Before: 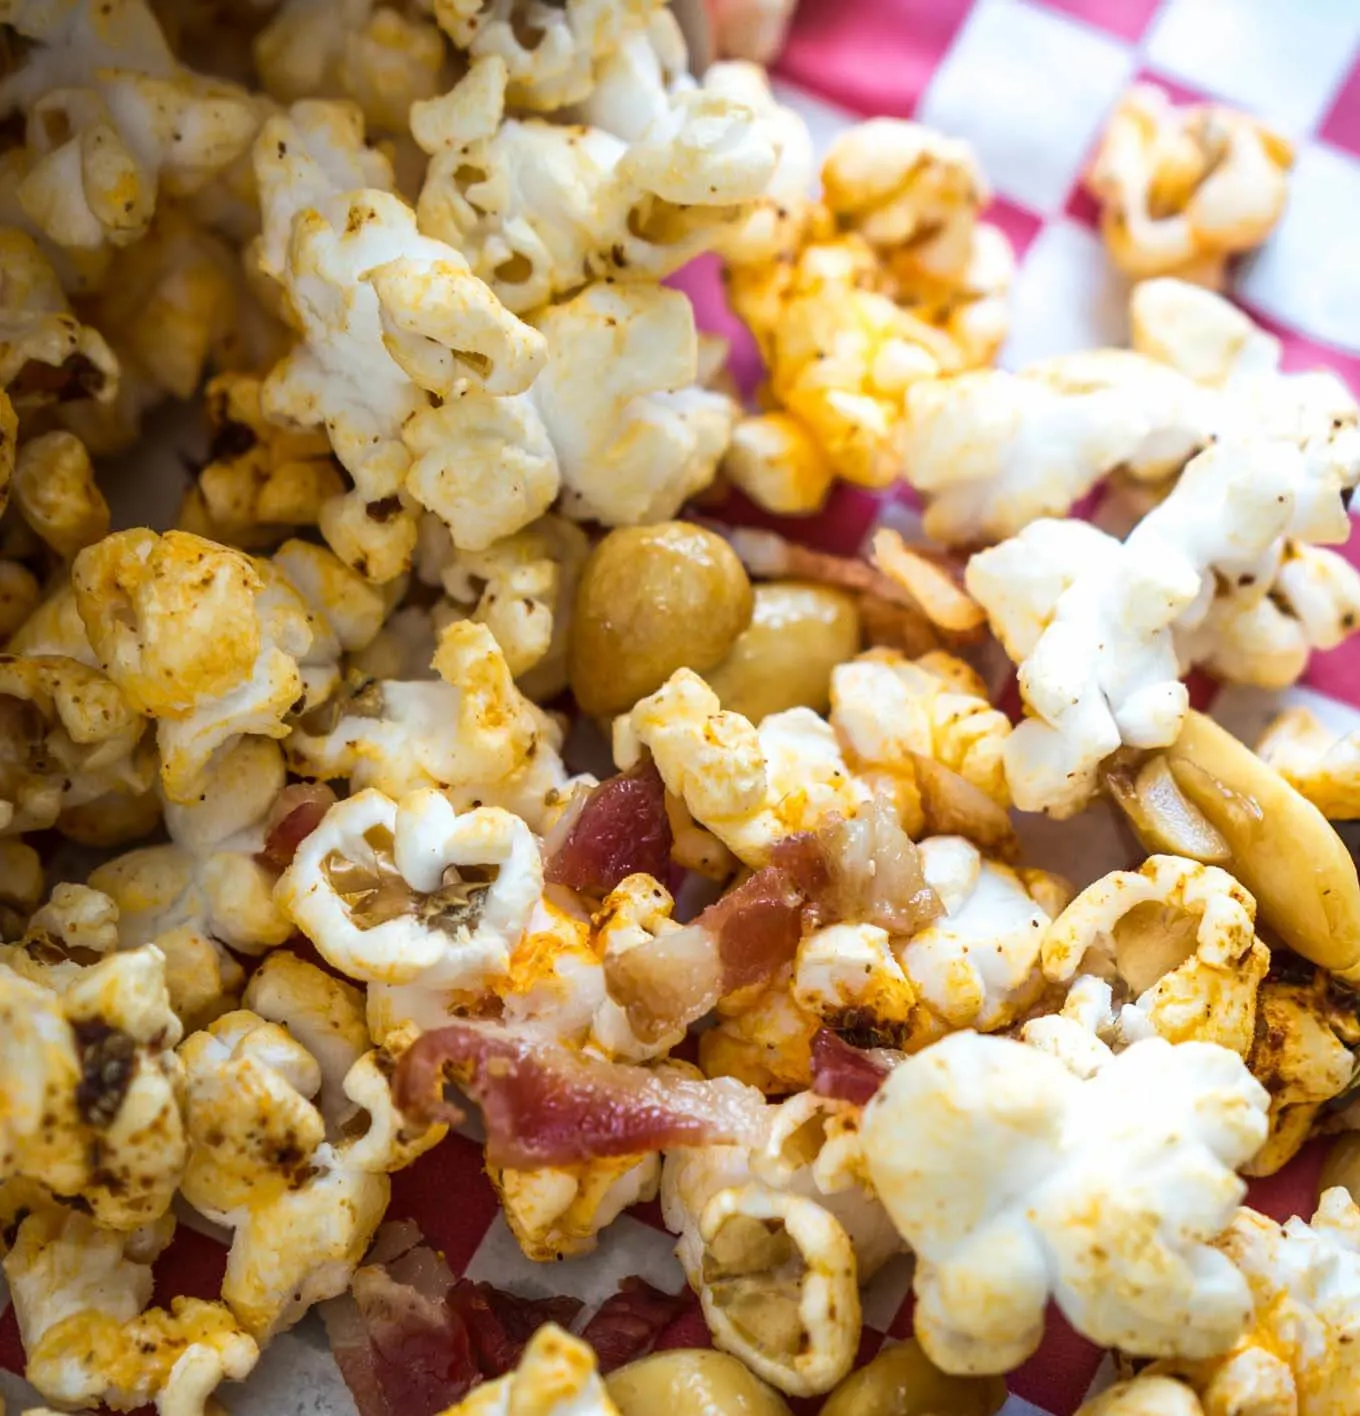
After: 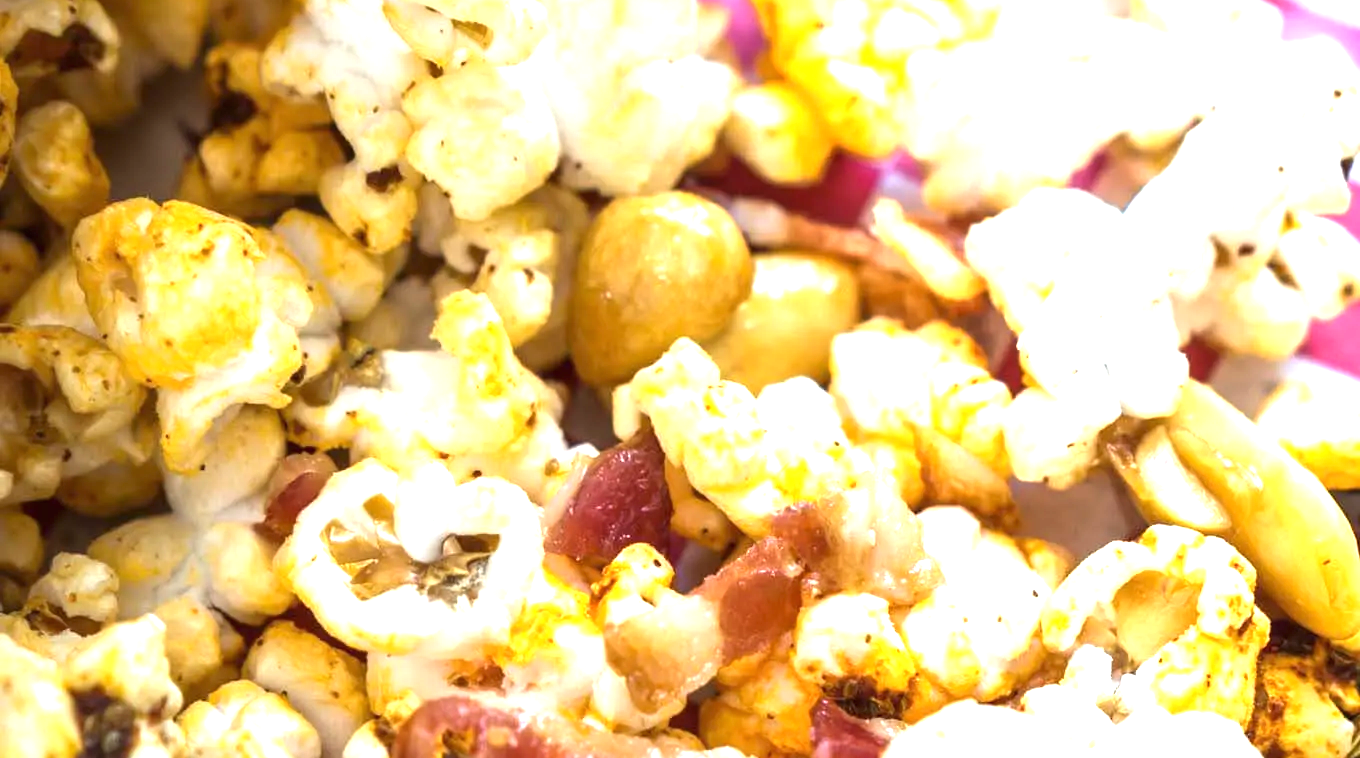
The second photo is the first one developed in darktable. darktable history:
exposure: black level correction 0, exposure 1.2 EV, compensate exposure bias true, compensate highlight preservation false
crop and rotate: top 23.37%, bottom 23.097%
